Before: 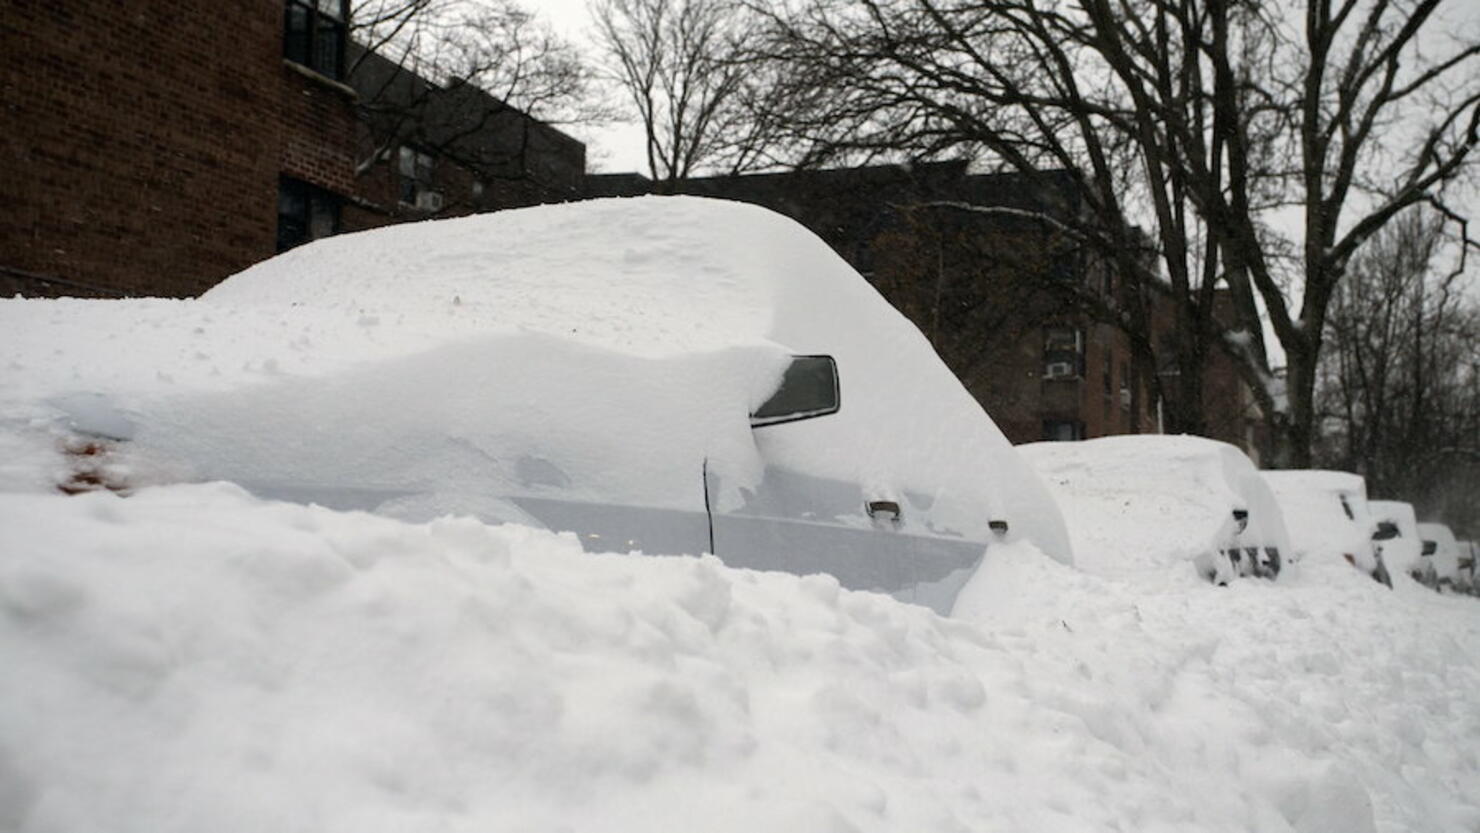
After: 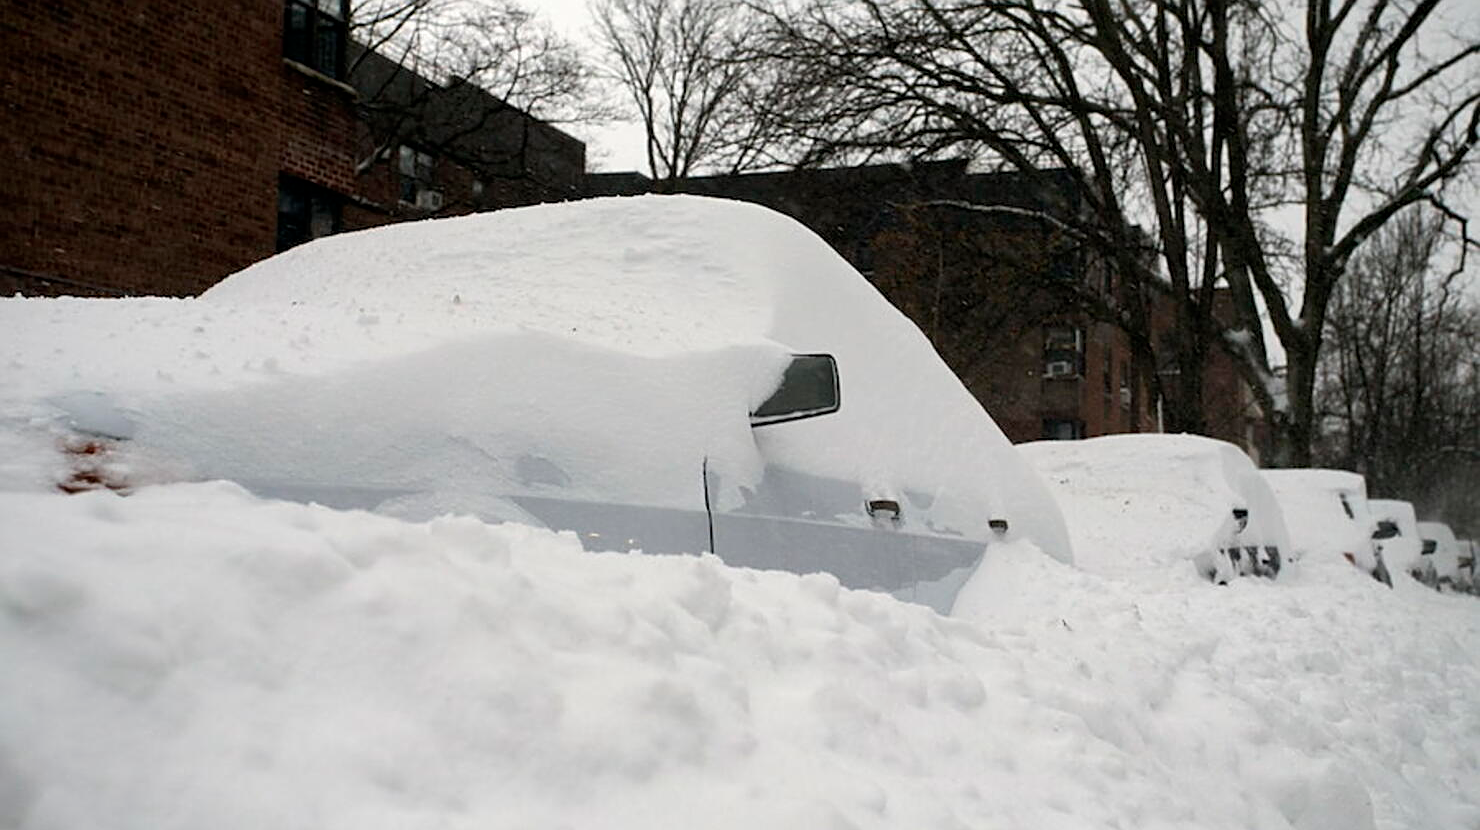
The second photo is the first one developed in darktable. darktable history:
sharpen: on, module defaults
crop: top 0.198%, bottom 0.143%
